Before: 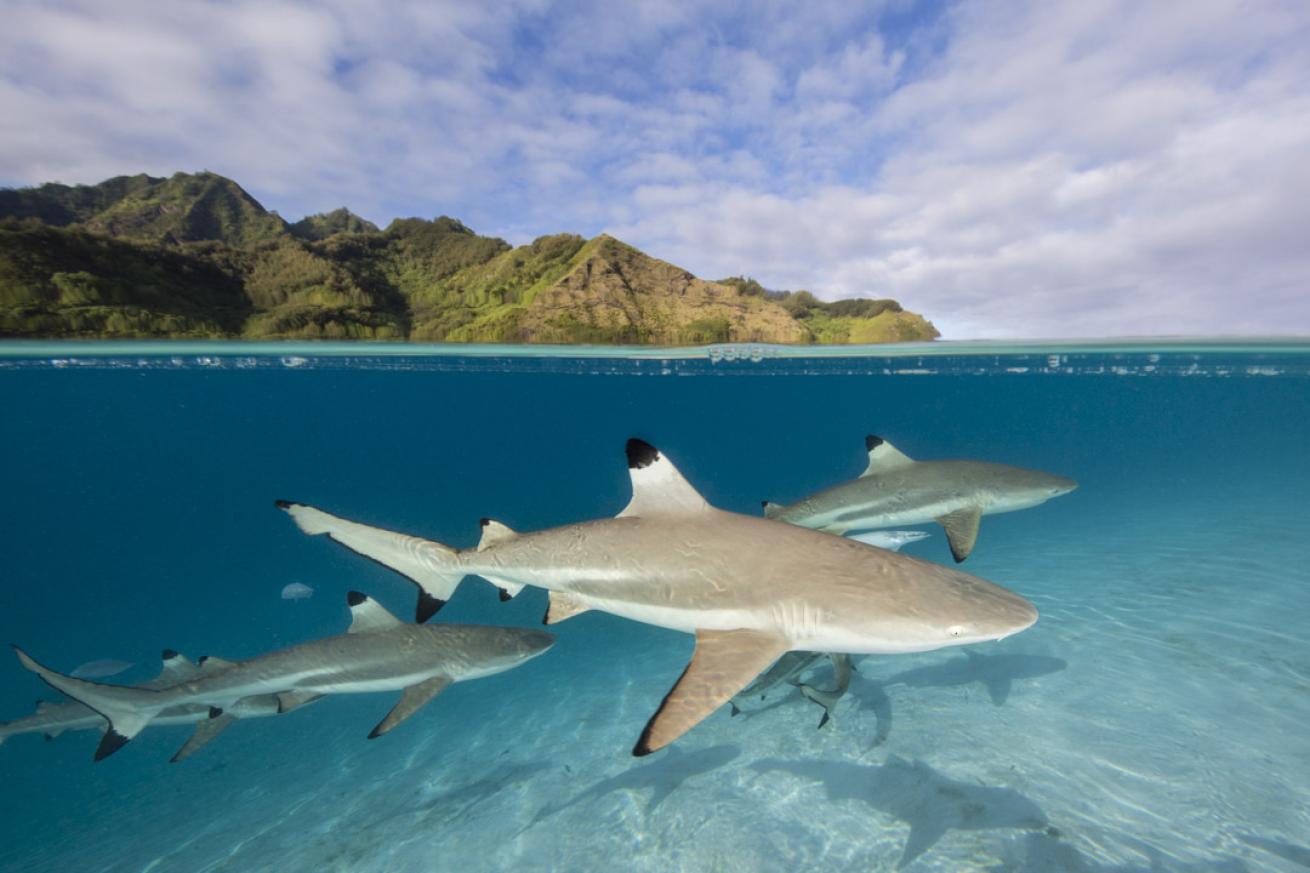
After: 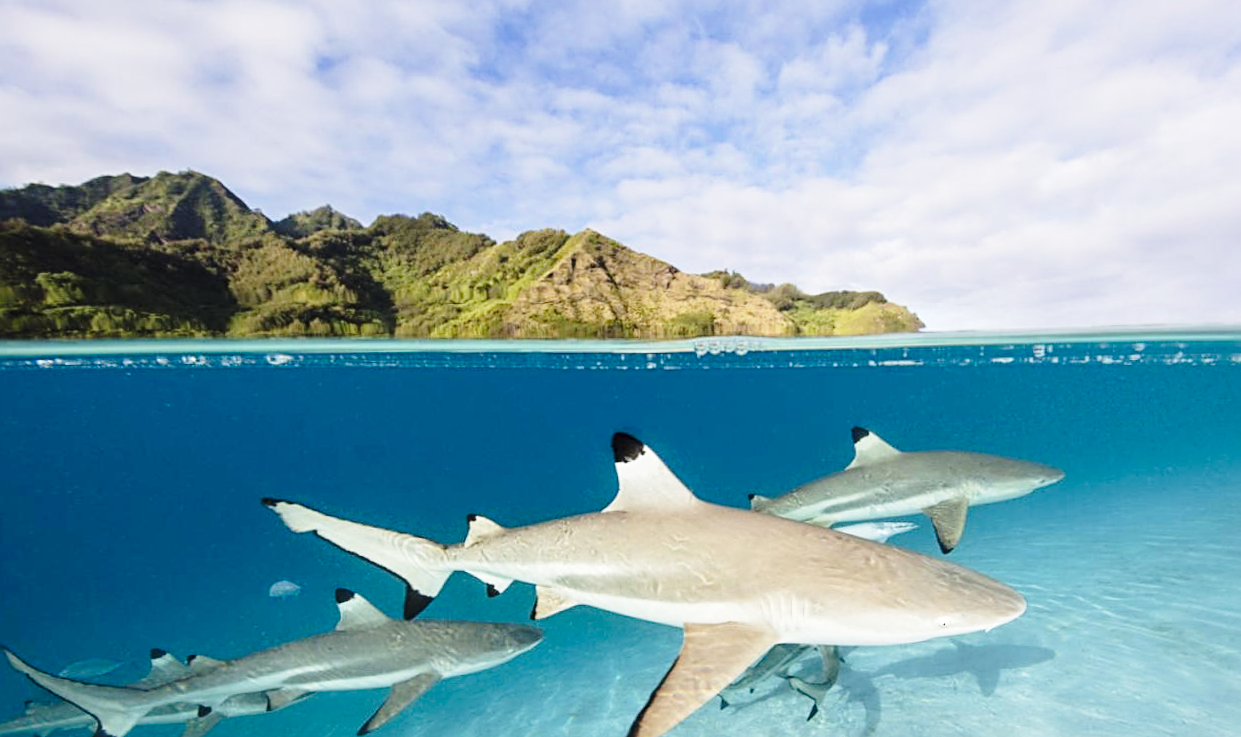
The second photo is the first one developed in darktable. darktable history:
crop and rotate: angle 0.599°, left 0.318%, right 3.456%, bottom 14.175%
base curve: curves: ch0 [(0, 0) (0.028, 0.03) (0.121, 0.232) (0.46, 0.748) (0.859, 0.968) (1, 1)], preserve colors none
sharpen: radius 2.772
